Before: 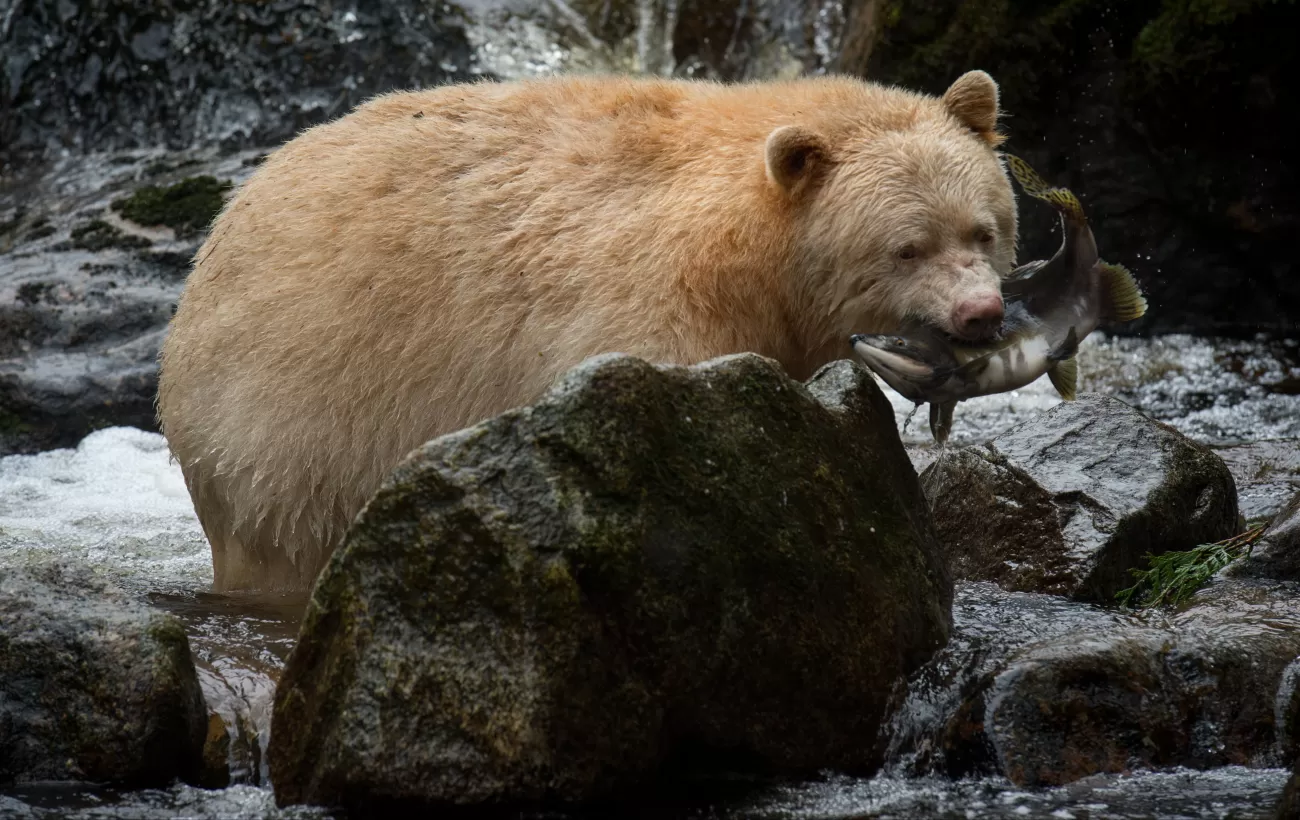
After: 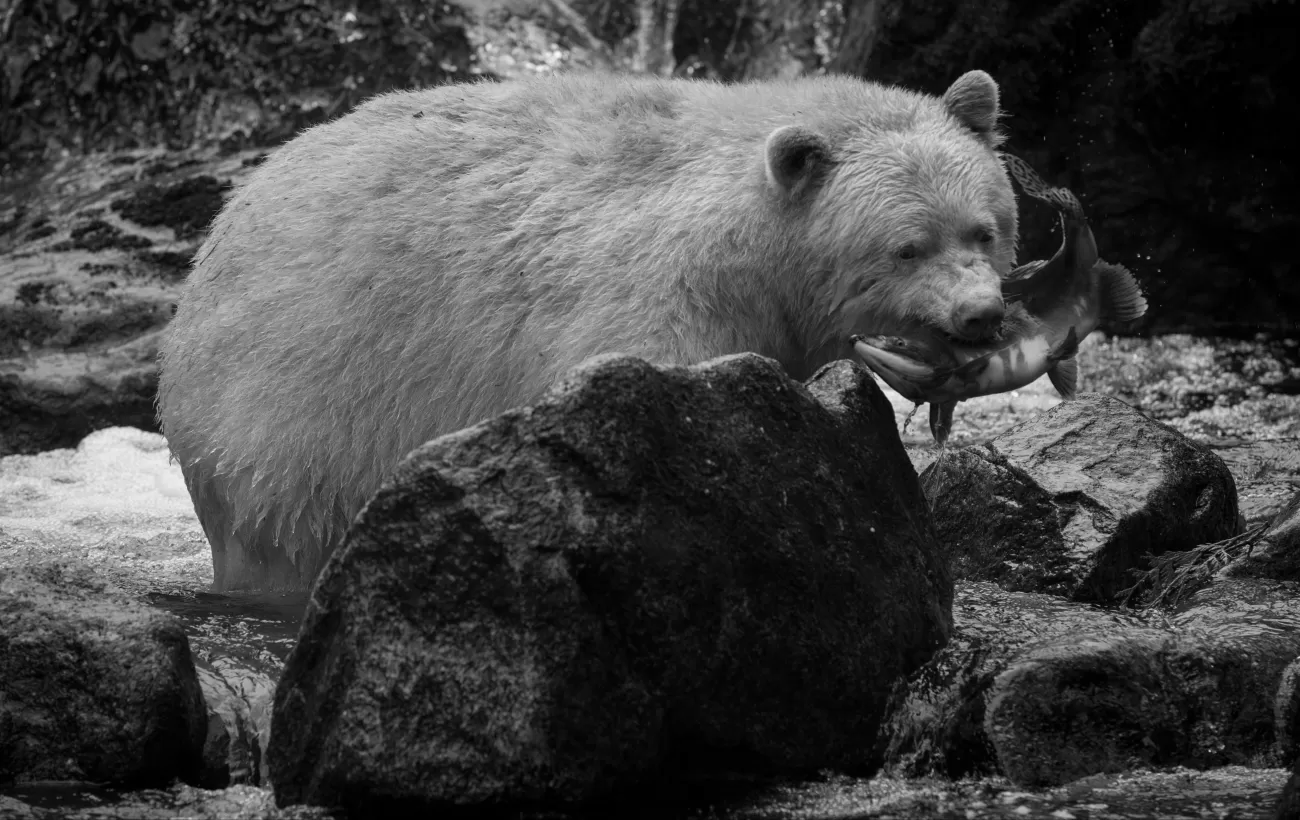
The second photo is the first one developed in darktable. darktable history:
white balance: red 0.982, blue 1.018
monochrome: a -6.99, b 35.61, size 1.4
